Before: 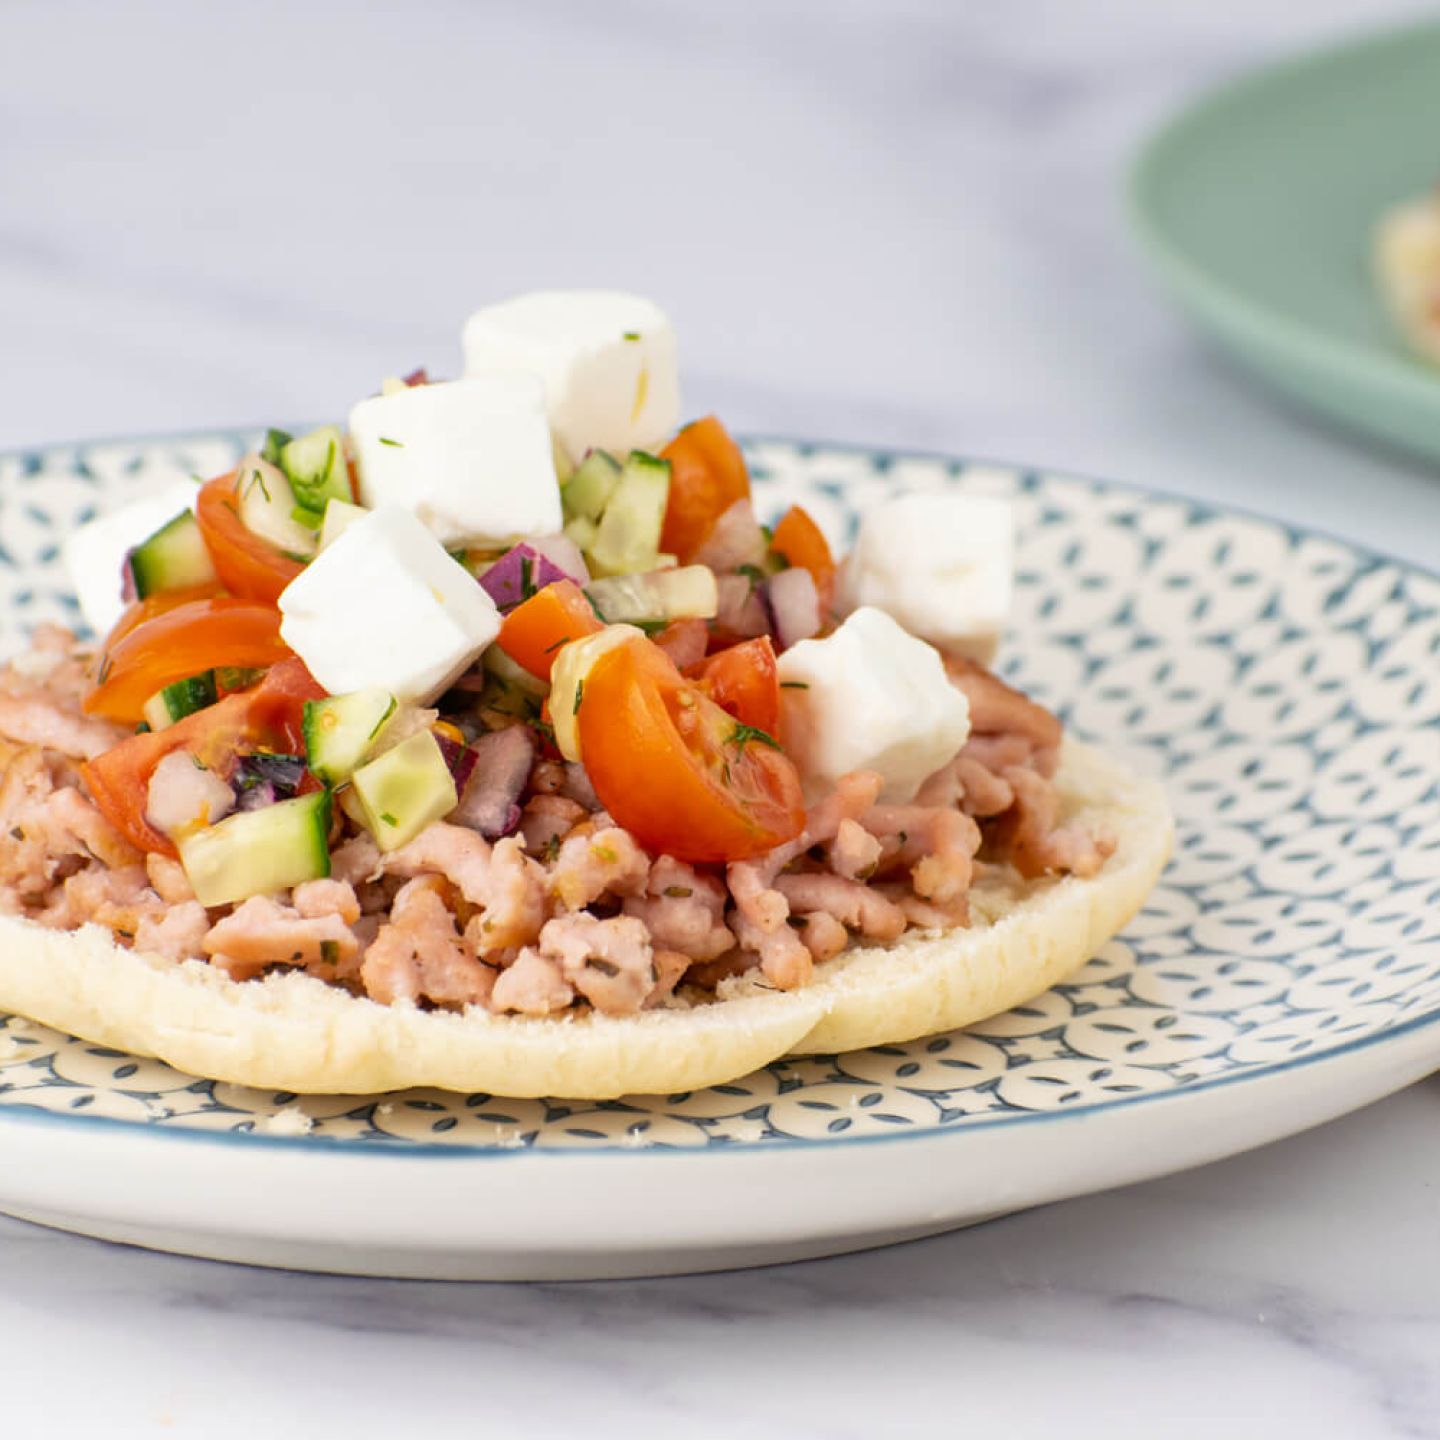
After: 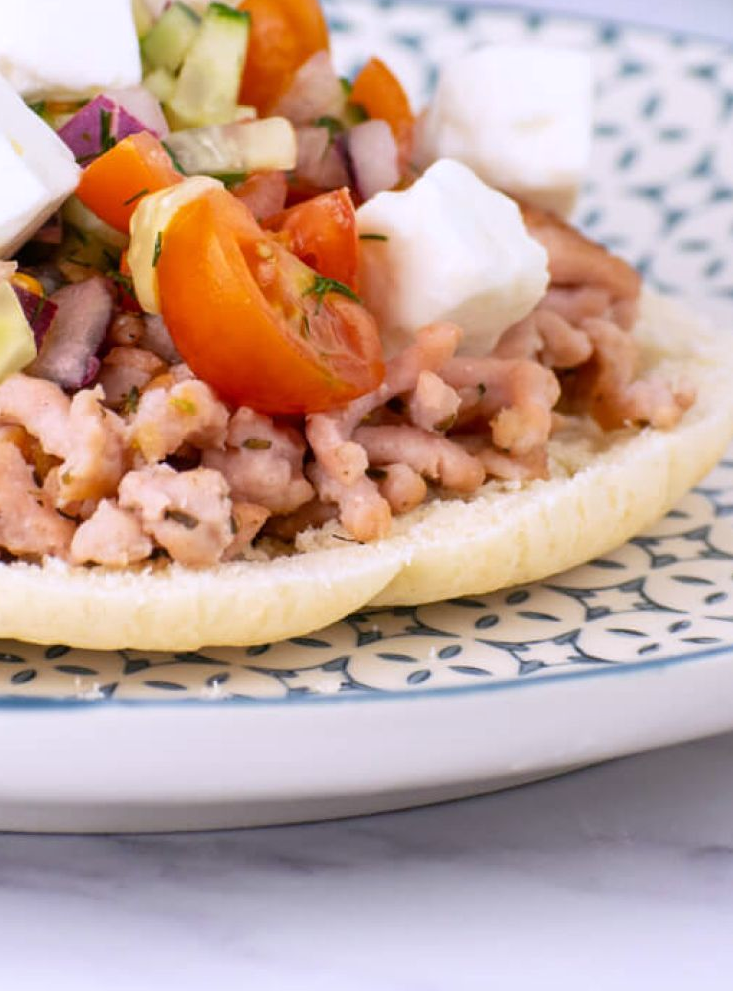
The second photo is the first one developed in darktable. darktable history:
tone equalizer: on, module defaults
white balance: red 1.004, blue 1.096
crop and rotate: left 29.237%, top 31.152%, right 19.807%
